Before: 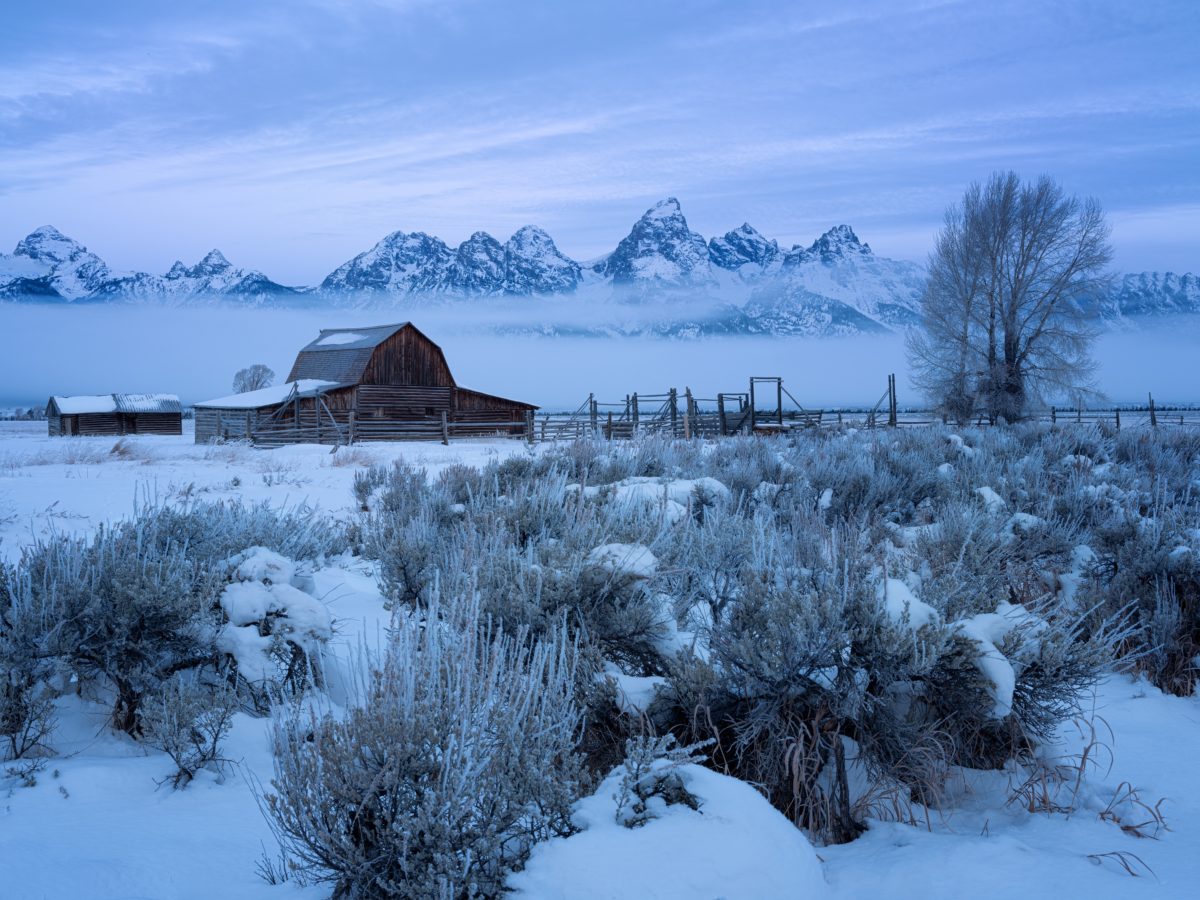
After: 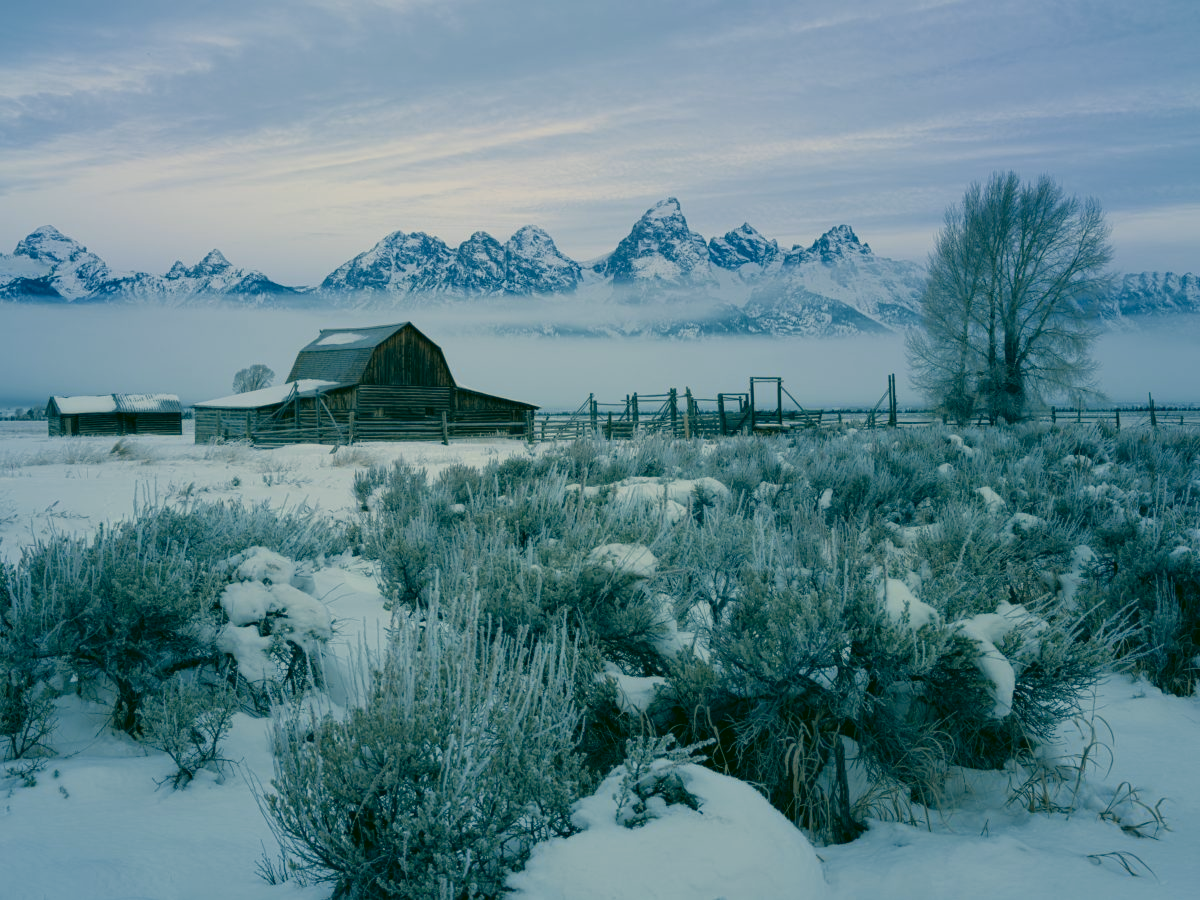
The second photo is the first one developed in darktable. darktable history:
base curve: curves: ch0 [(0, 0) (0.74, 0.67) (1, 1)]
color correction: highlights a* 5.62, highlights b* 33.57, shadows a* -25.86, shadows b* 4.02
